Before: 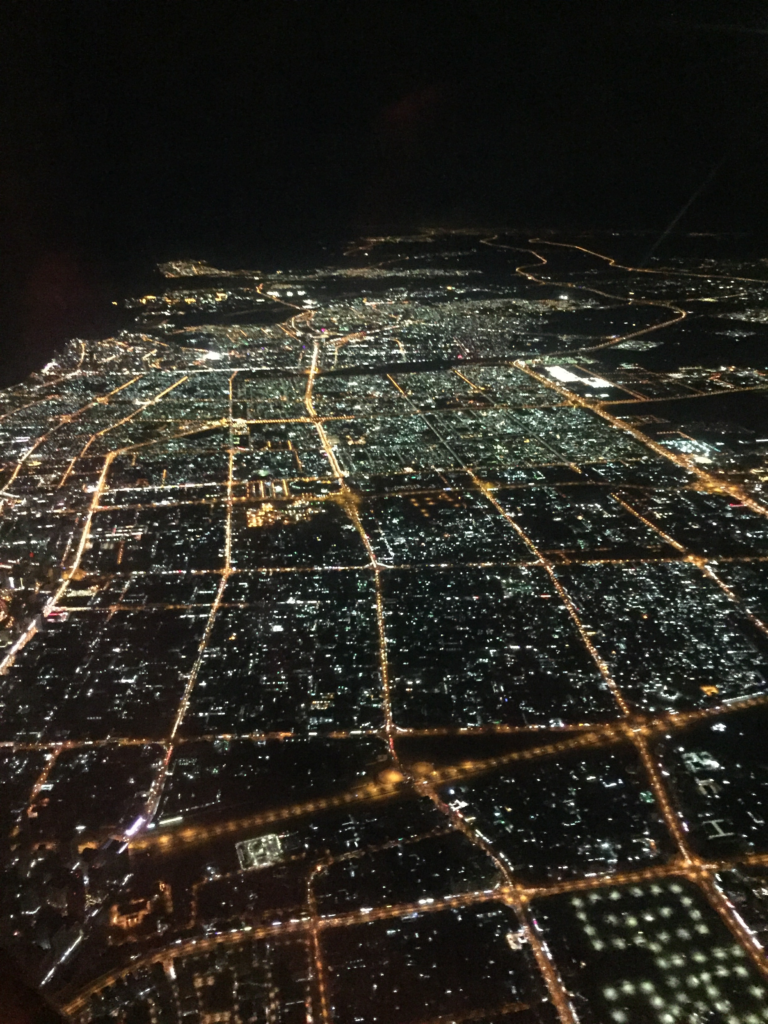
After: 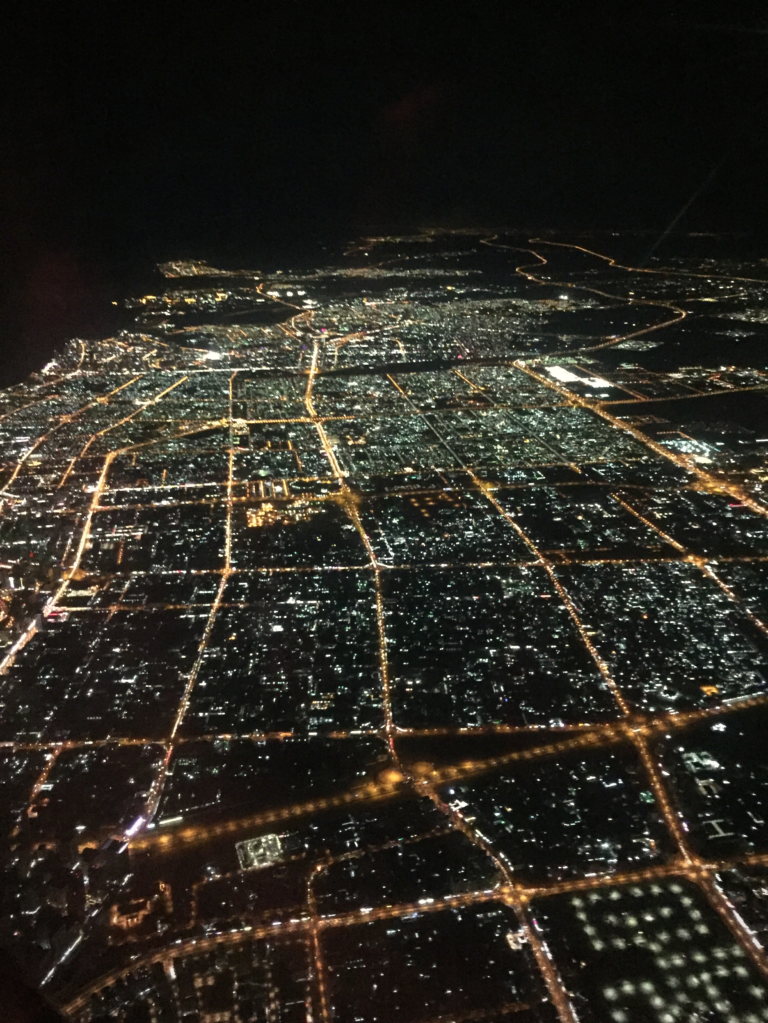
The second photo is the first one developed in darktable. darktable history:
crop: bottom 0.071%
vignetting: fall-off radius 63.6%
white balance: red 1.009, blue 0.985
